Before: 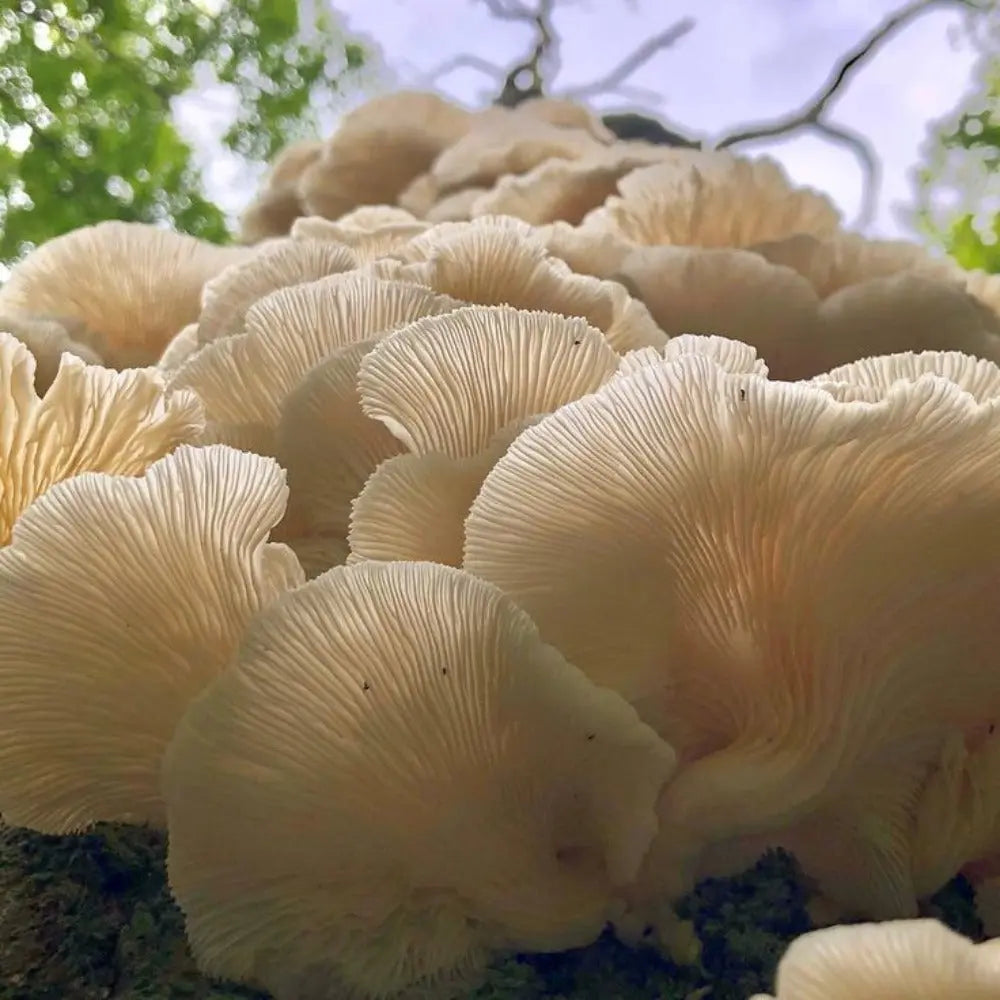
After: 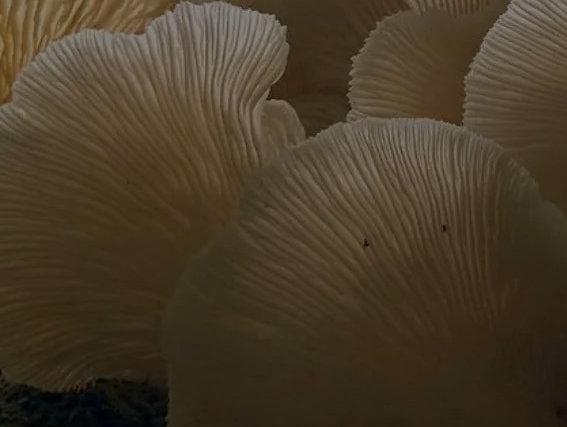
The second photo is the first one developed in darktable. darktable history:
crop: top 44.339%, right 43.279%, bottom 12.884%
exposure: exposure -1.951 EV, compensate highlight preservation false
